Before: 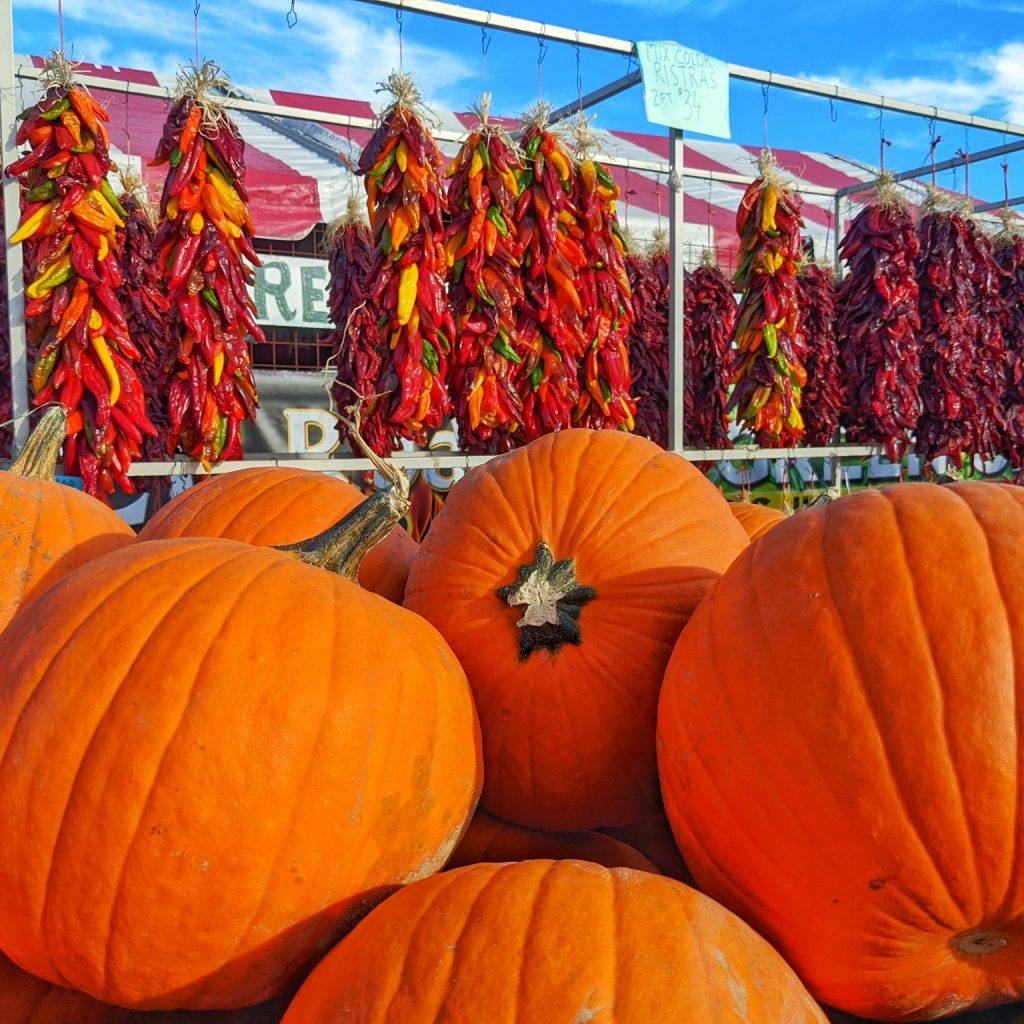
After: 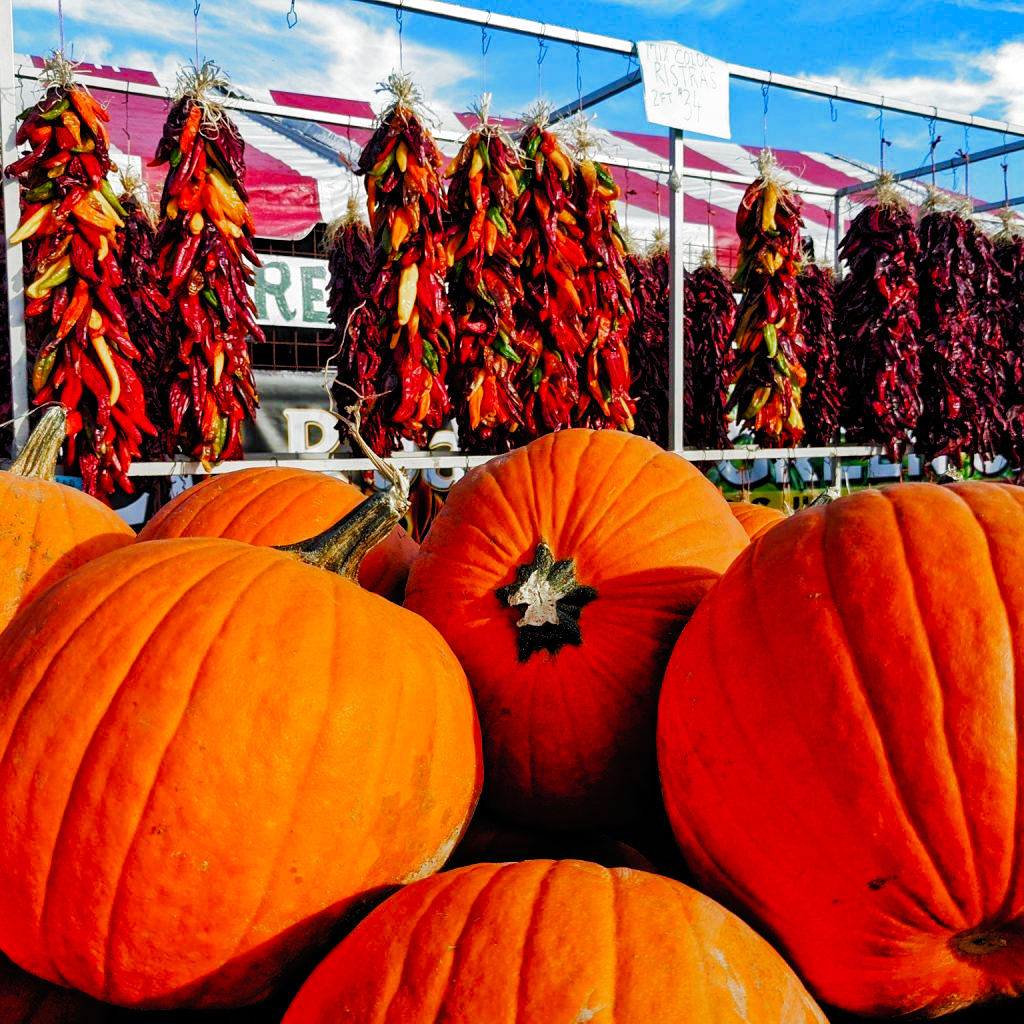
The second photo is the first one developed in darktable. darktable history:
filmic rgb: black relative exposure -3.55 EV, white relative exposure 2.26 EV, hardness 3.41, preserve chrominance no, color science v5 (2021), contrast in shadows safe, contrast in highlights safe
